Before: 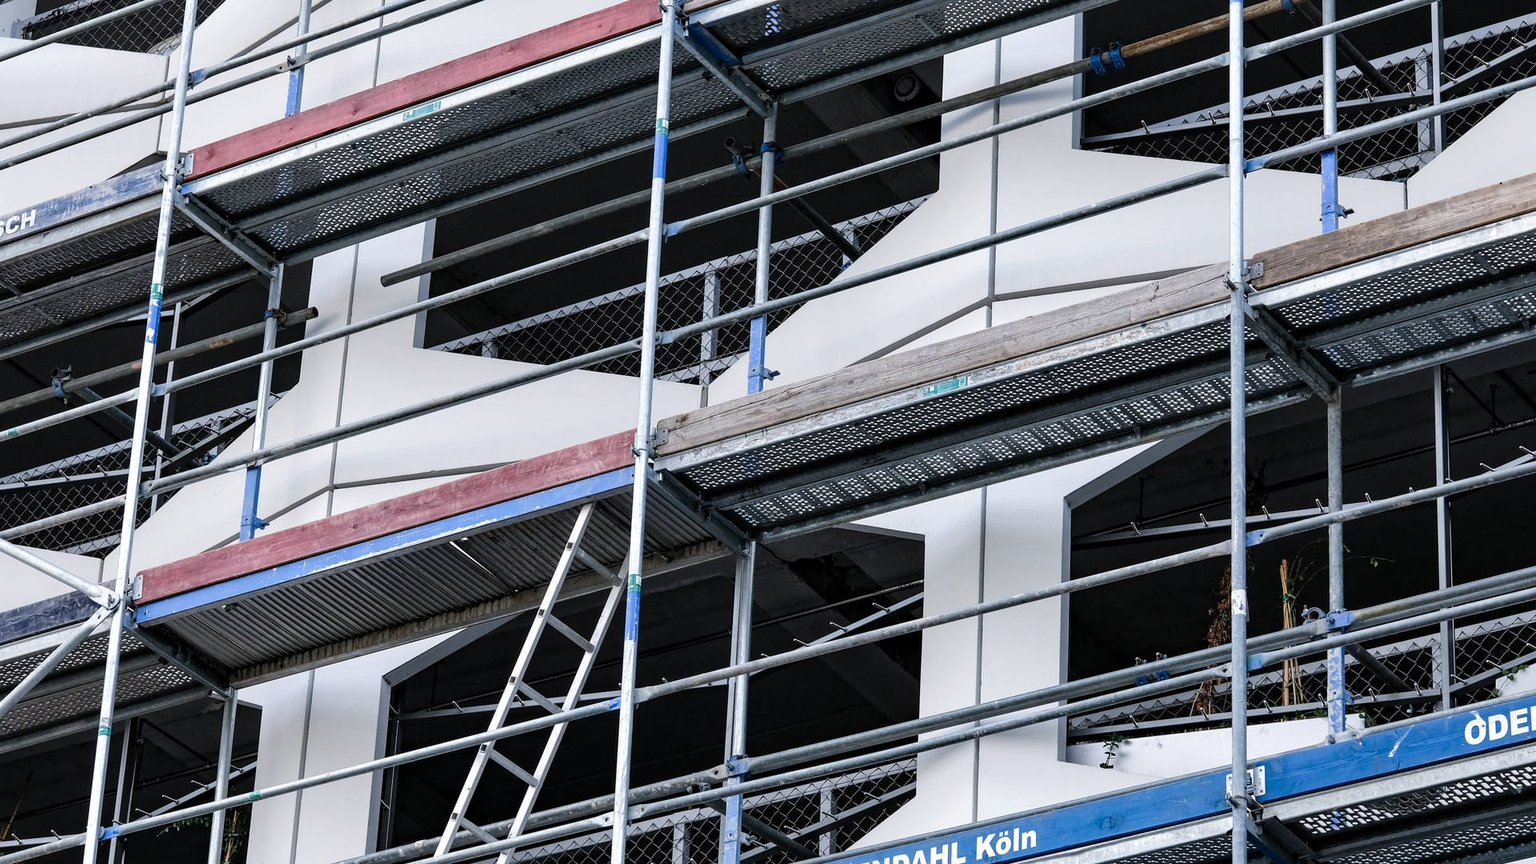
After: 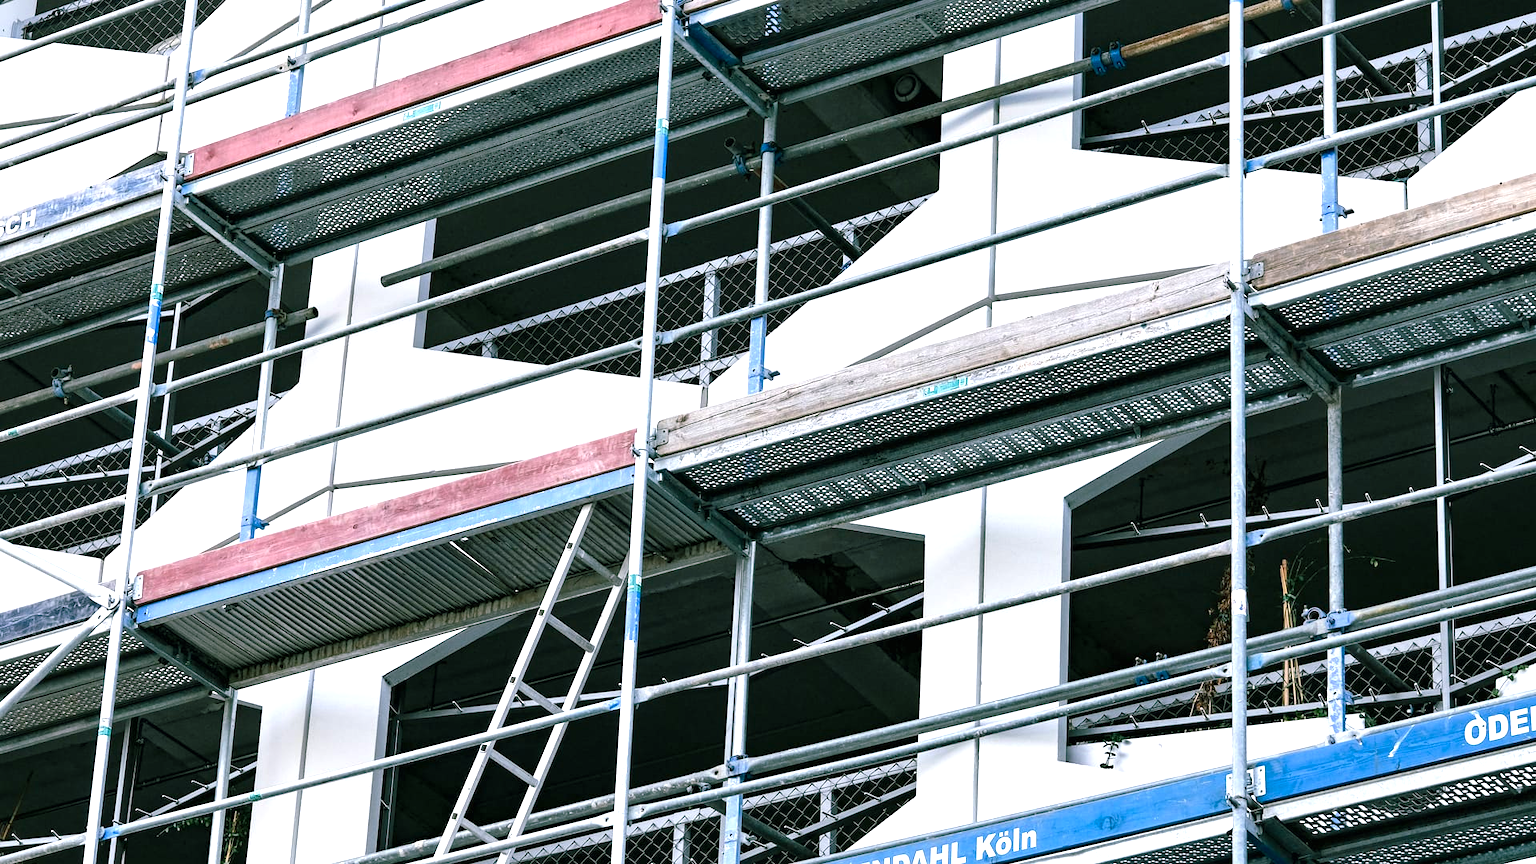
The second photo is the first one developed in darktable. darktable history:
exposure: black level correction 0, exposure 0.855 EV, compensate exposure bias true, compensate highlight preservation false
color balance rgb: shadows lift › chroma 11.733%, shadows lift › hue 130.89°, power › hue 71.45°, perceptual saturation grading › global saturation 0.561%
